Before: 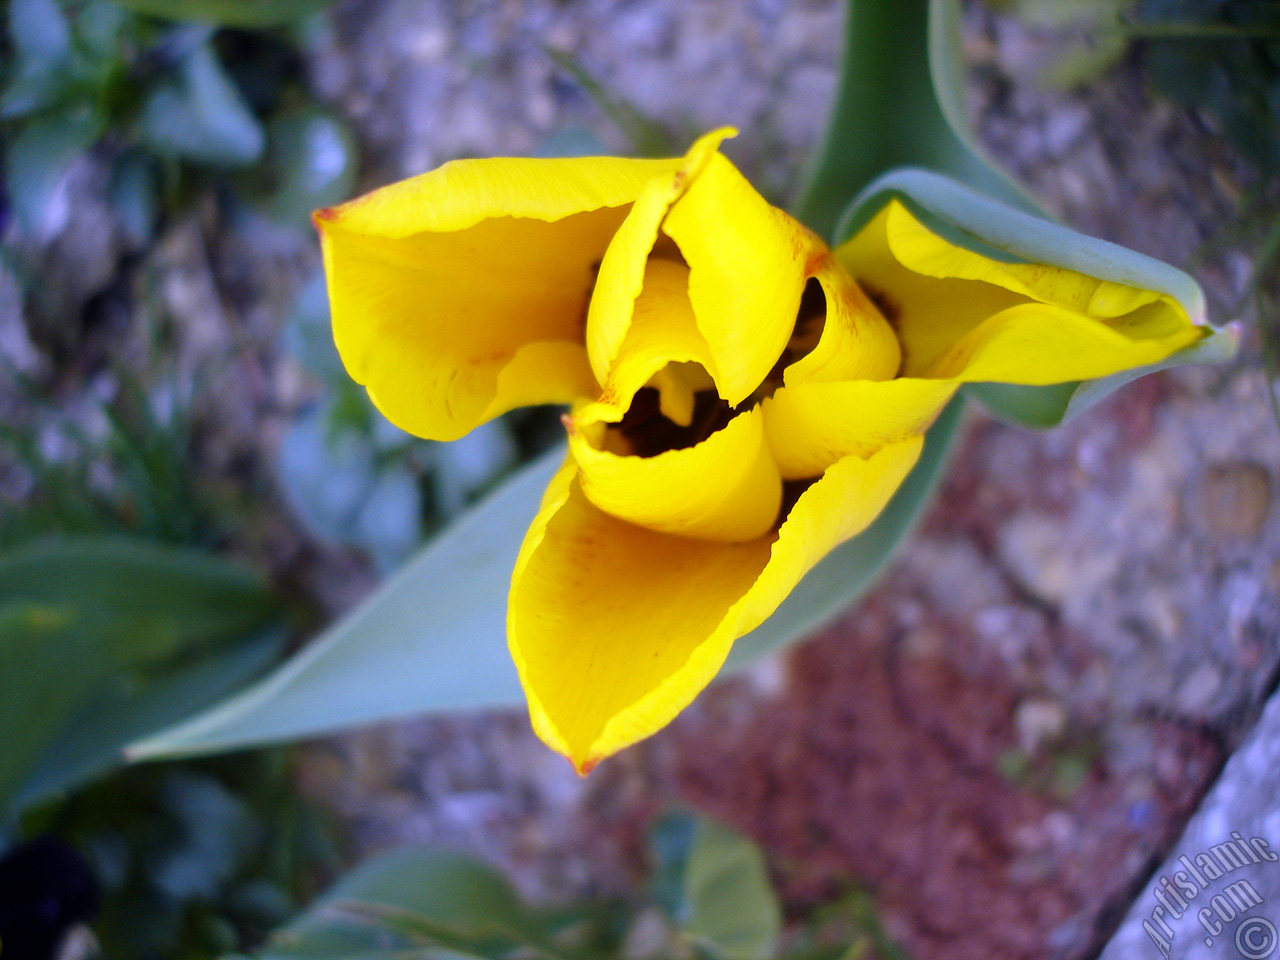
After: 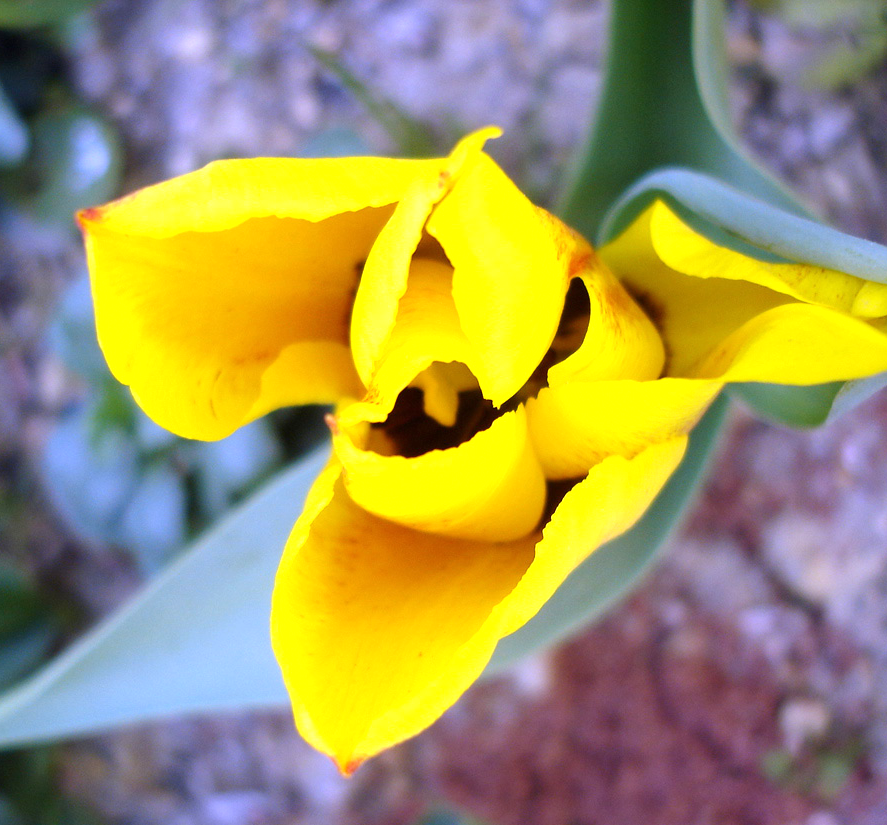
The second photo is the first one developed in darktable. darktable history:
tone equalizer: on, module defaults
exposure: exposure 0.559 EV, compensate highlight preservation false
crop: left 18.479%, right 12.2%, bottom 13.971%
levels: levels [0, 0.499, 1]
